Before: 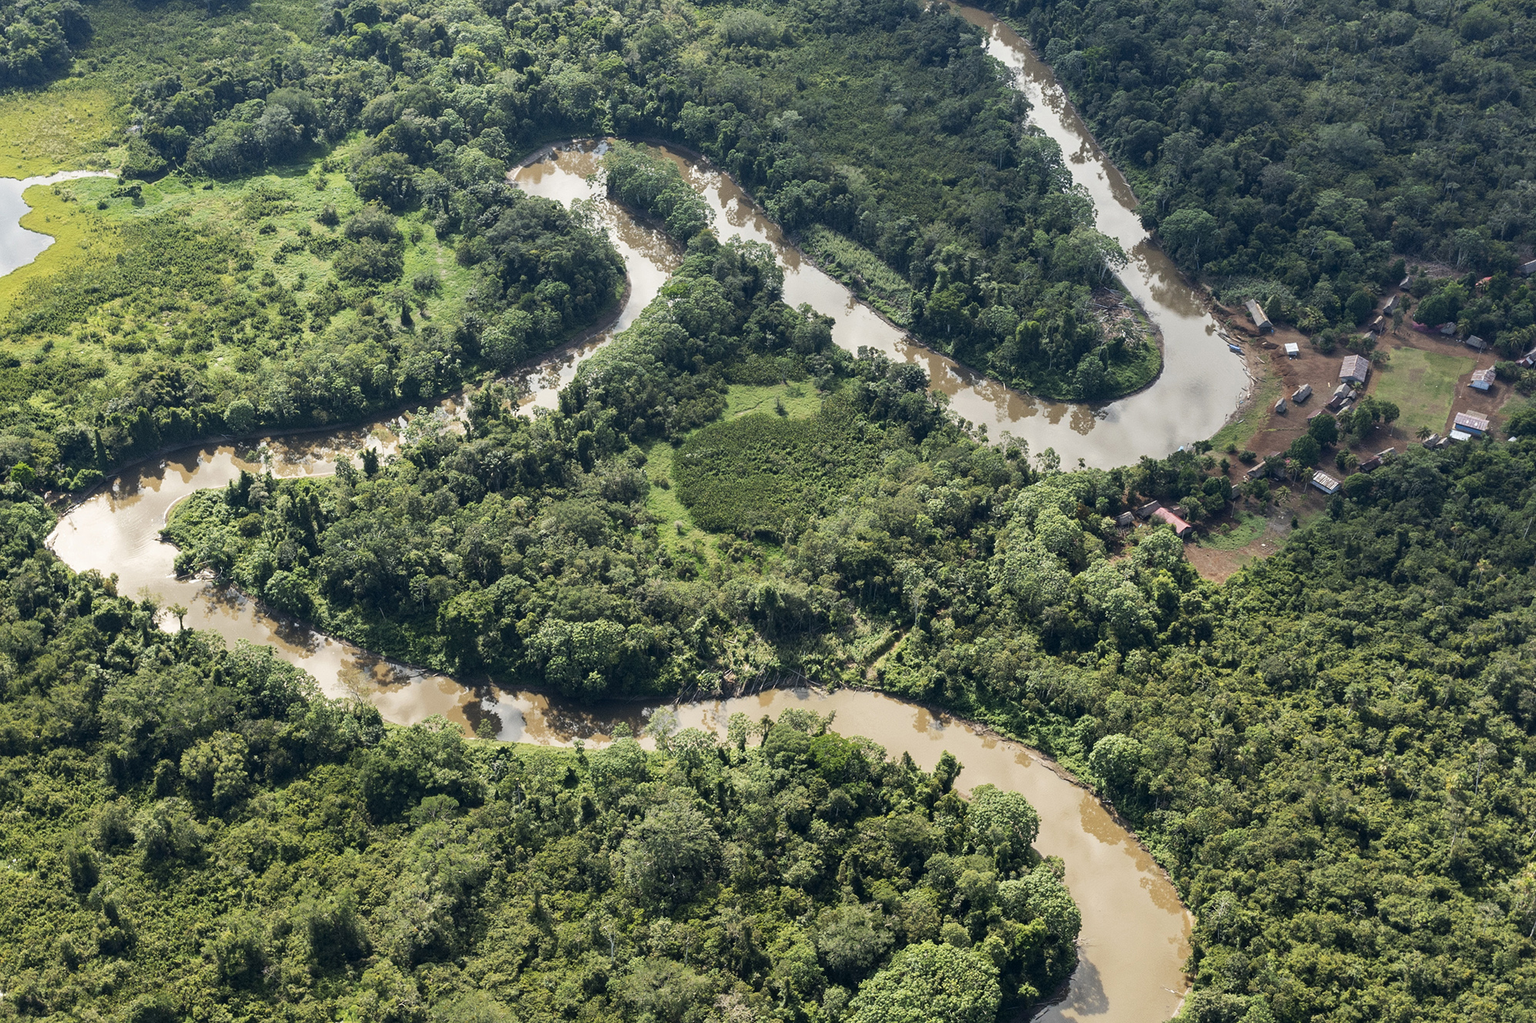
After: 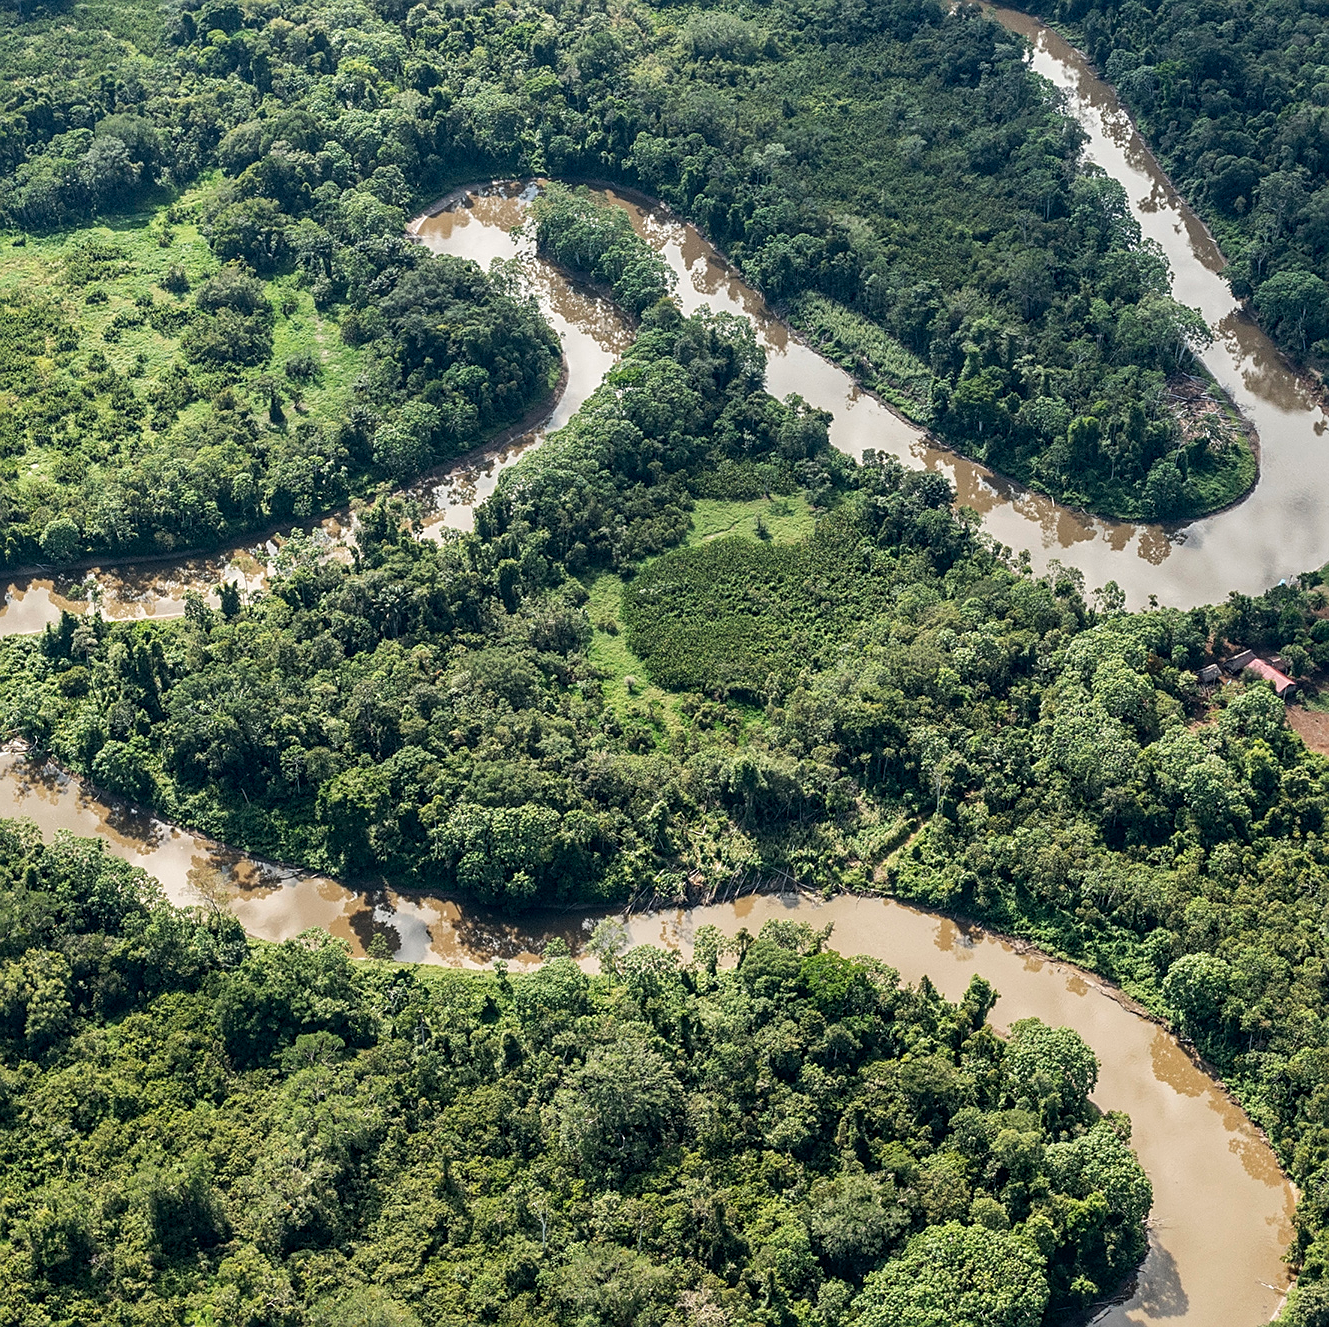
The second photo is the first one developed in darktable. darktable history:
crop and rotate: left 12.673%, right 20.66%
local contrast: on, module defaults
sharpen: on, module defaults
